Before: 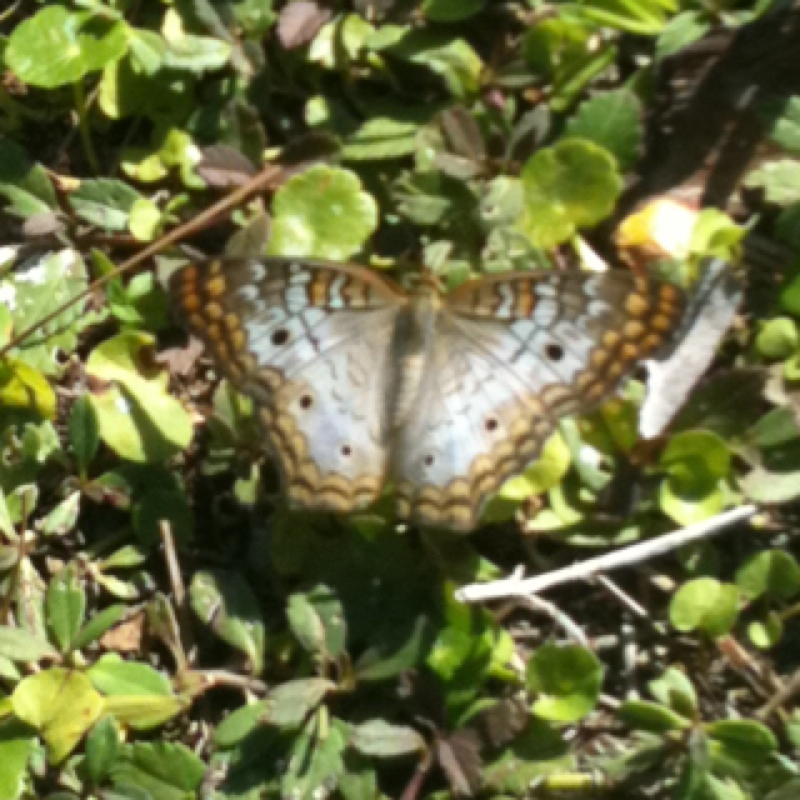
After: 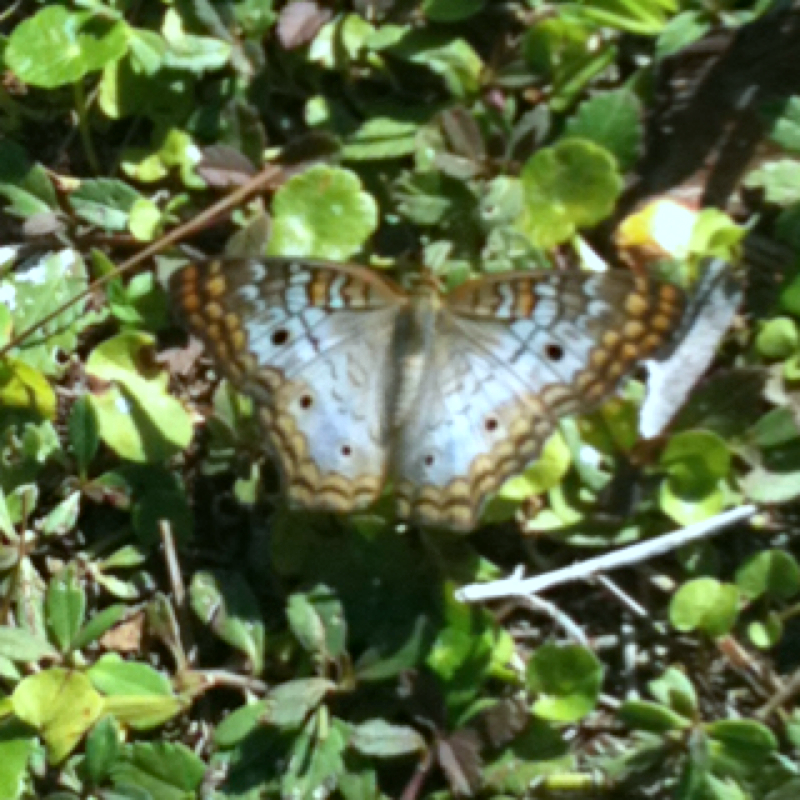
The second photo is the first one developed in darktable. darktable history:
haze removal: compatibility mode true, adaptive false
color calibration: illuminant F (fluorescent), F source F9 (Cool White Deluxe 4150 K) – high CRI, x 0.374, y 0.373, temperature 4158.34 K
